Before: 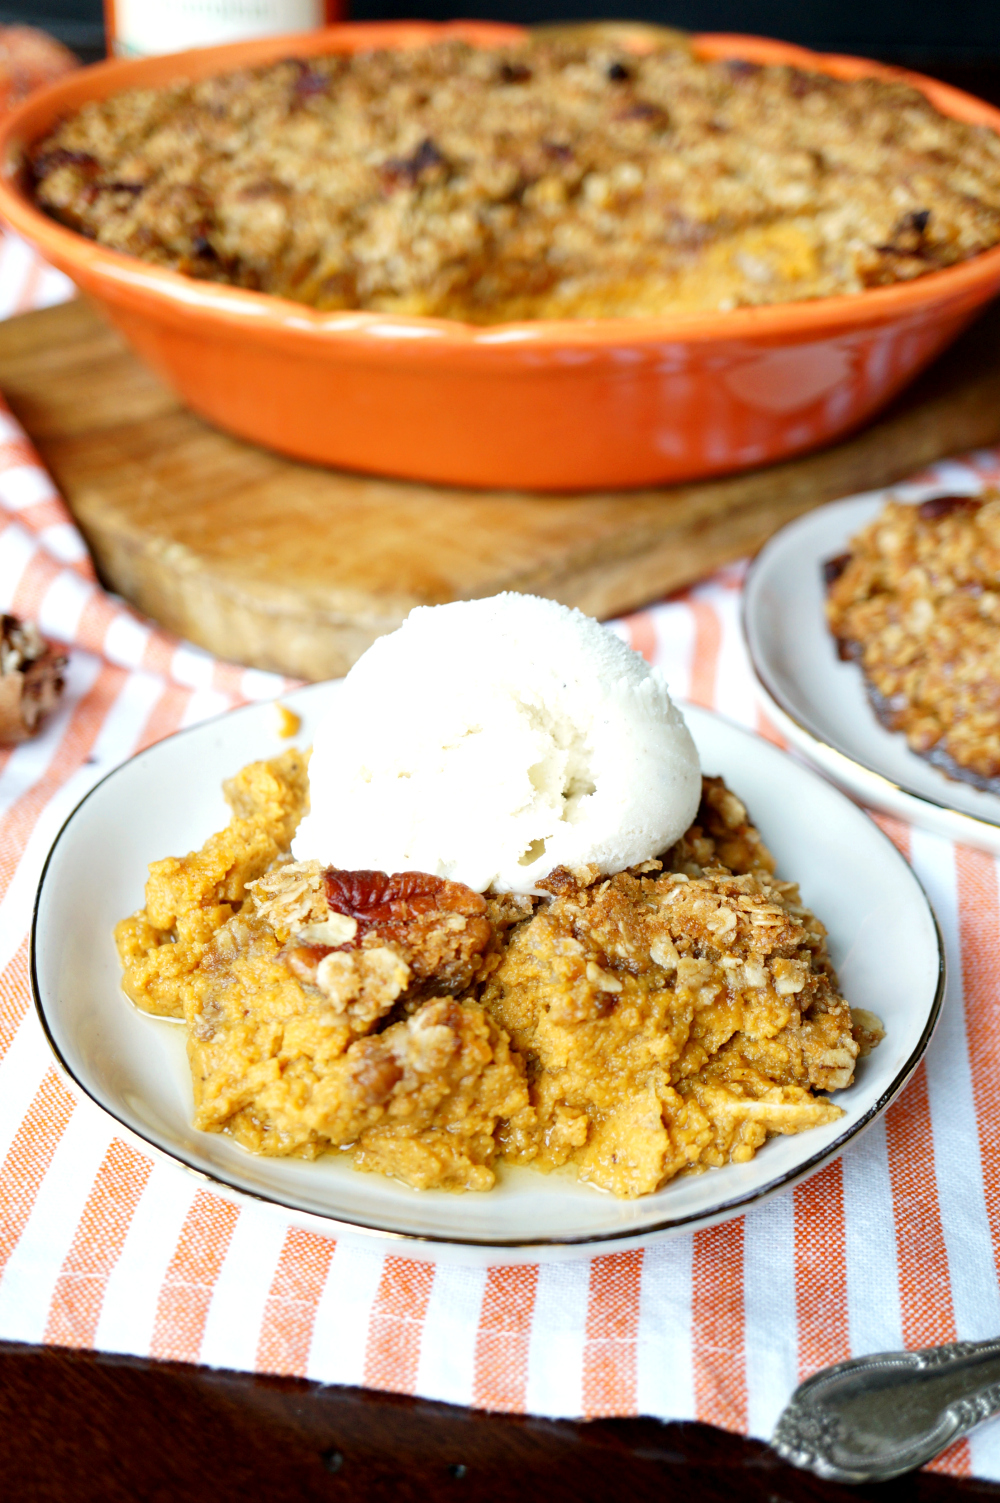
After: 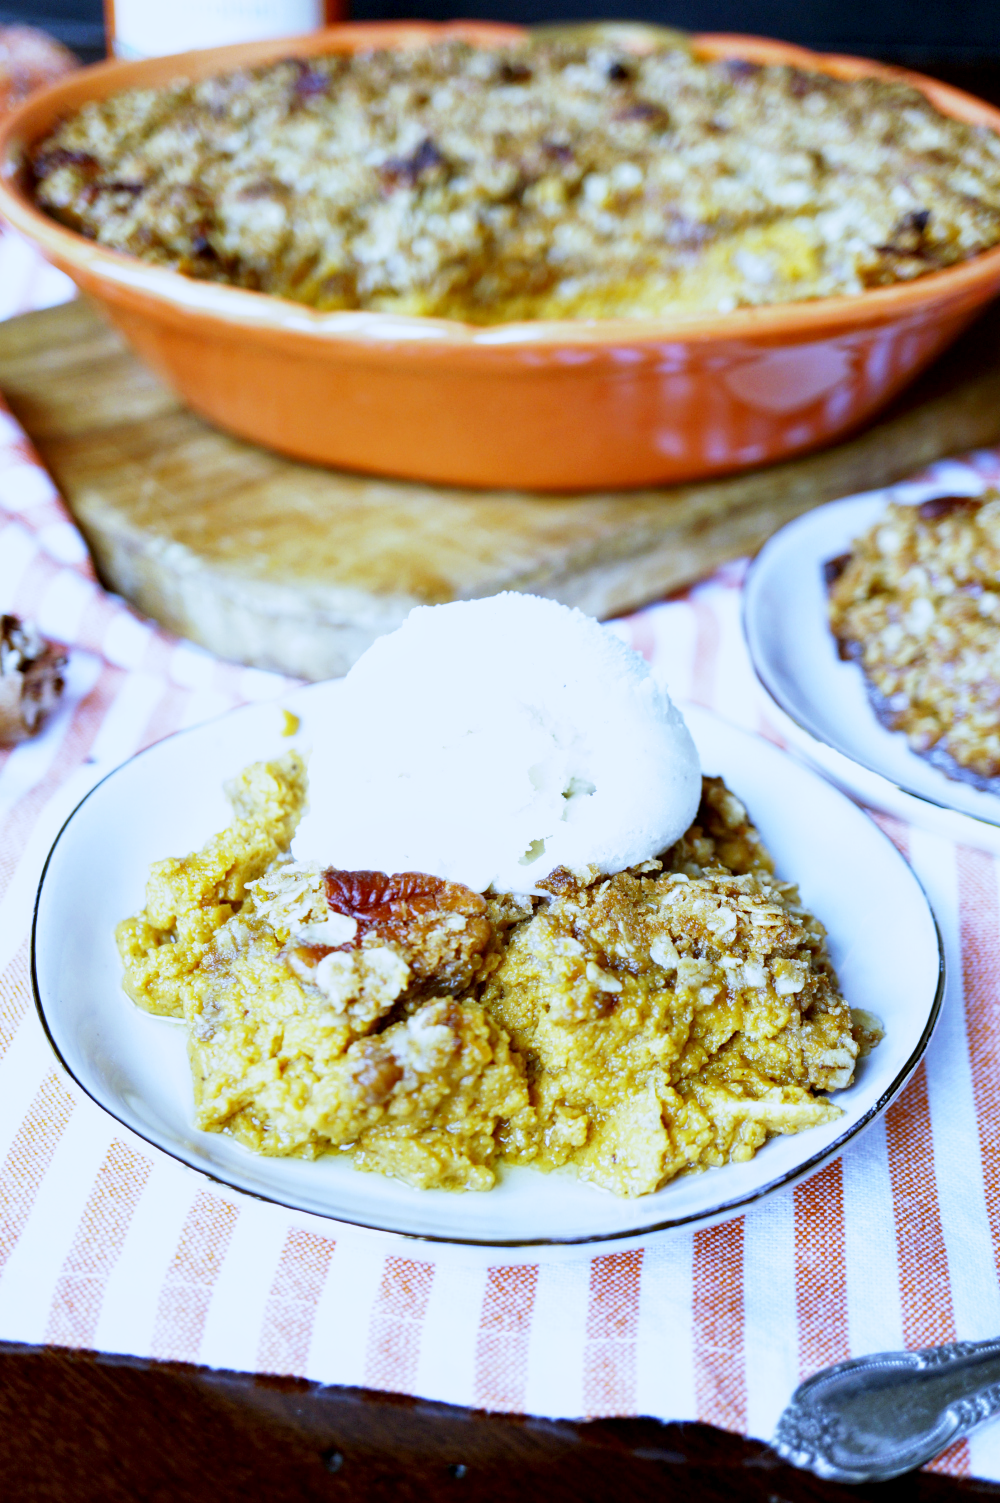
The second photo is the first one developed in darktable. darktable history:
local contrast: highlights 100%, shadows 100%, detail 120%, midtone range 0.2
white balance: red 0.766, blue 1.537
base curve: curves: ch0 [(0, 0) (0.088, 0.125) (0.176, 0.251) (0.354, 0.501) (0.613, 0.749) (1, 0.877)], preserve colors none
